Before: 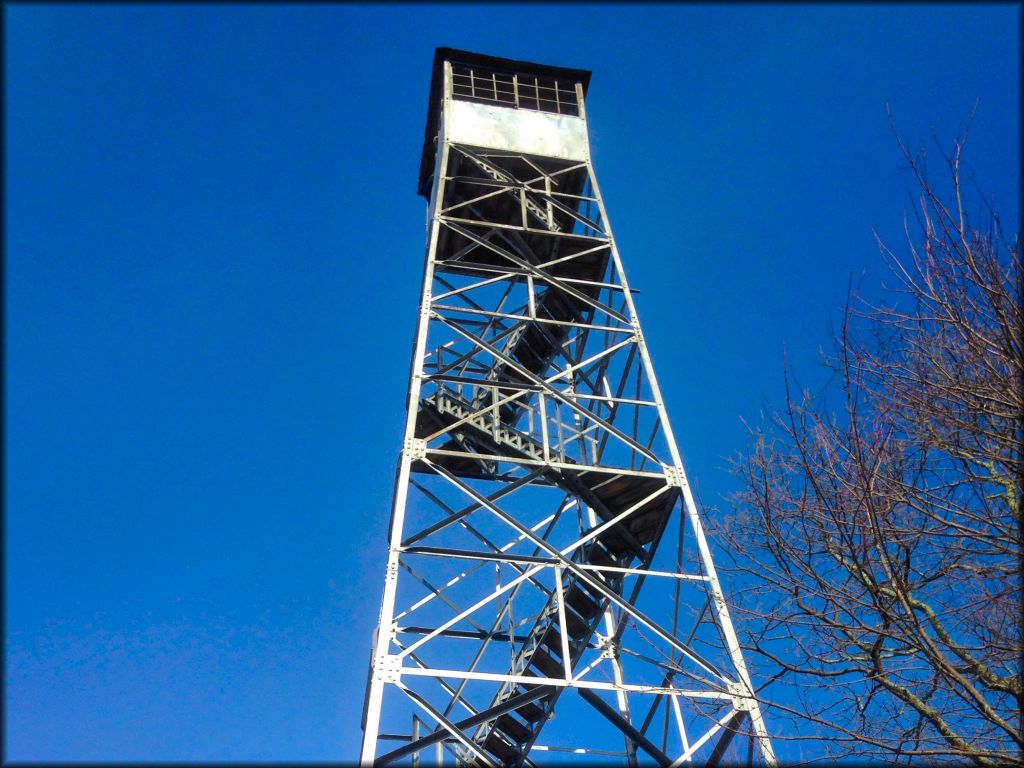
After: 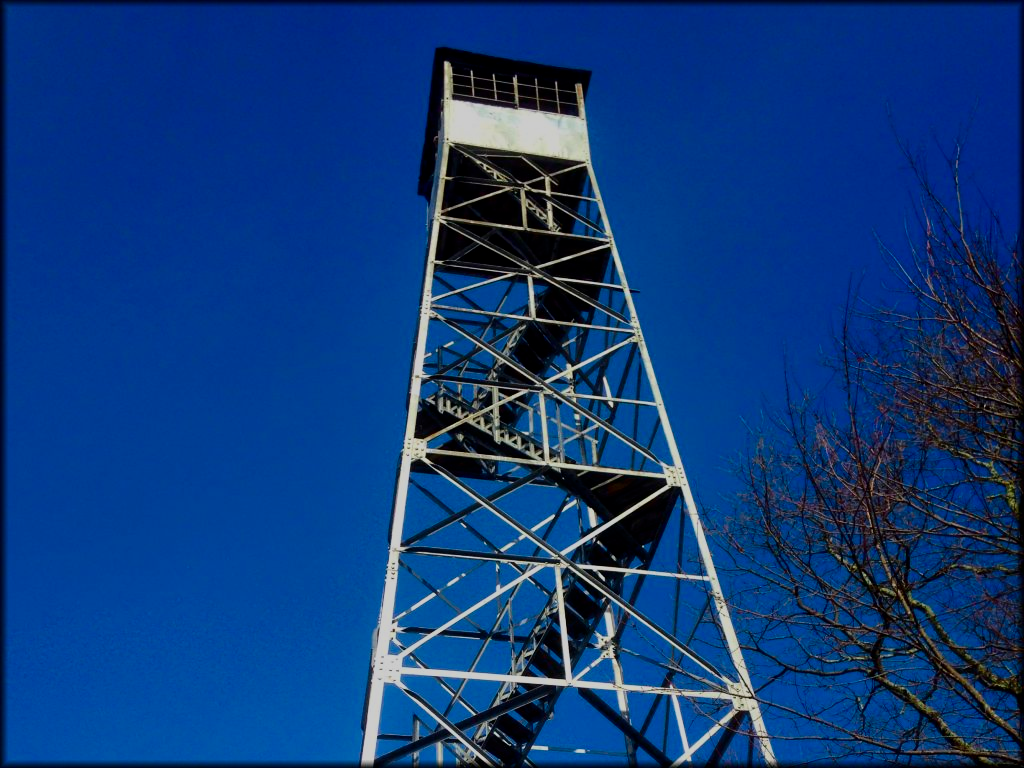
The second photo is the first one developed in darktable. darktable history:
filmic rgb: black relative exposure -7.65 EV, white relative exposure 4.56 EV, hardness 3.61, color science v6 (2022)
contrast brightness saturation: contrast 0.13, brightness -0.245, saturation 0.138
